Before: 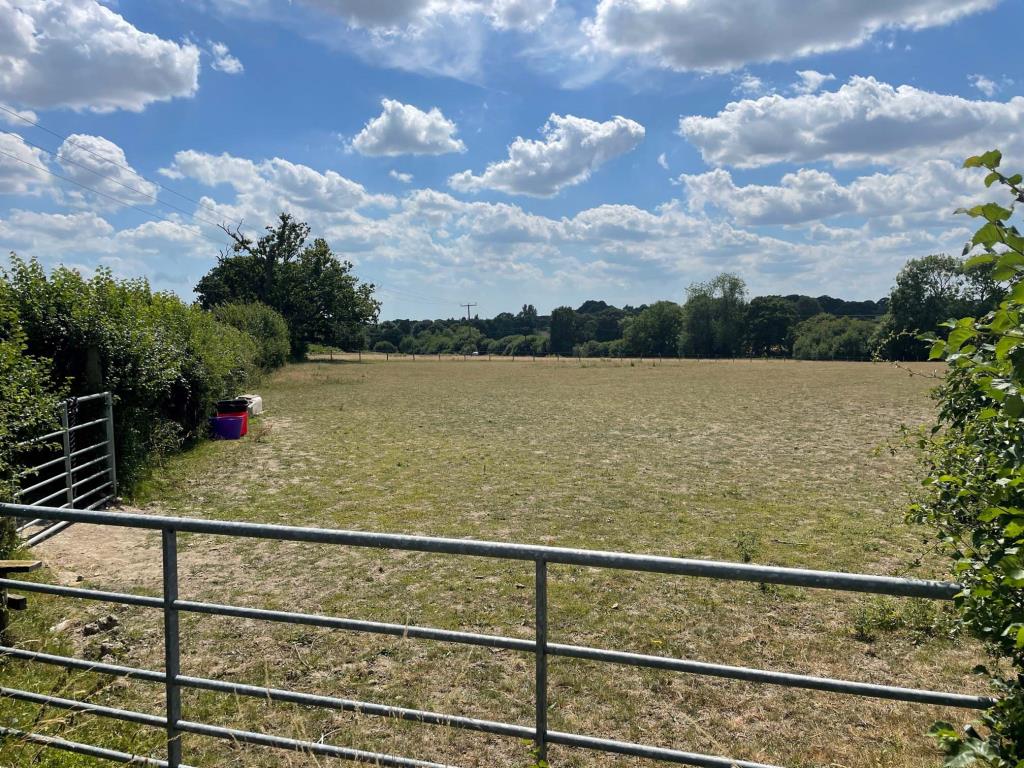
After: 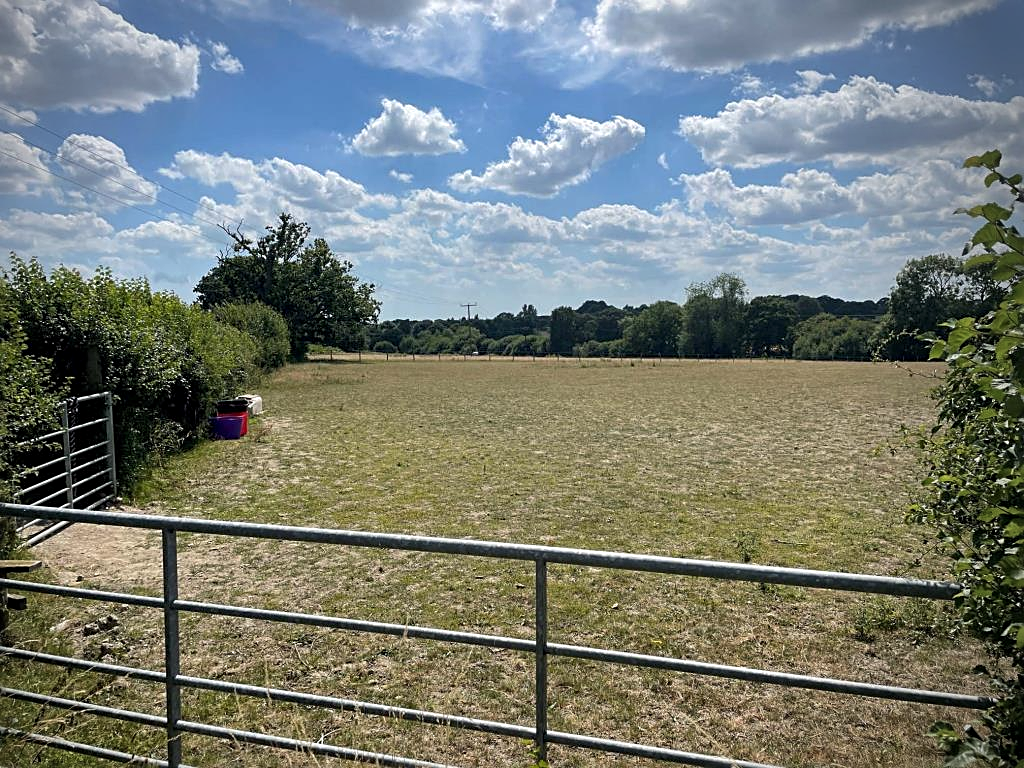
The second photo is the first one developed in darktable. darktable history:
sharpen: on, module defaults
vignetting: fall-off start 73.17%, brightness -0.579, saturation -0.261, center (-0.08, 0.064)
exposure: compensate highlight preservation false
local contrast: highlights 106%, shadows 98%, detail 120%, midtone range 0.2
